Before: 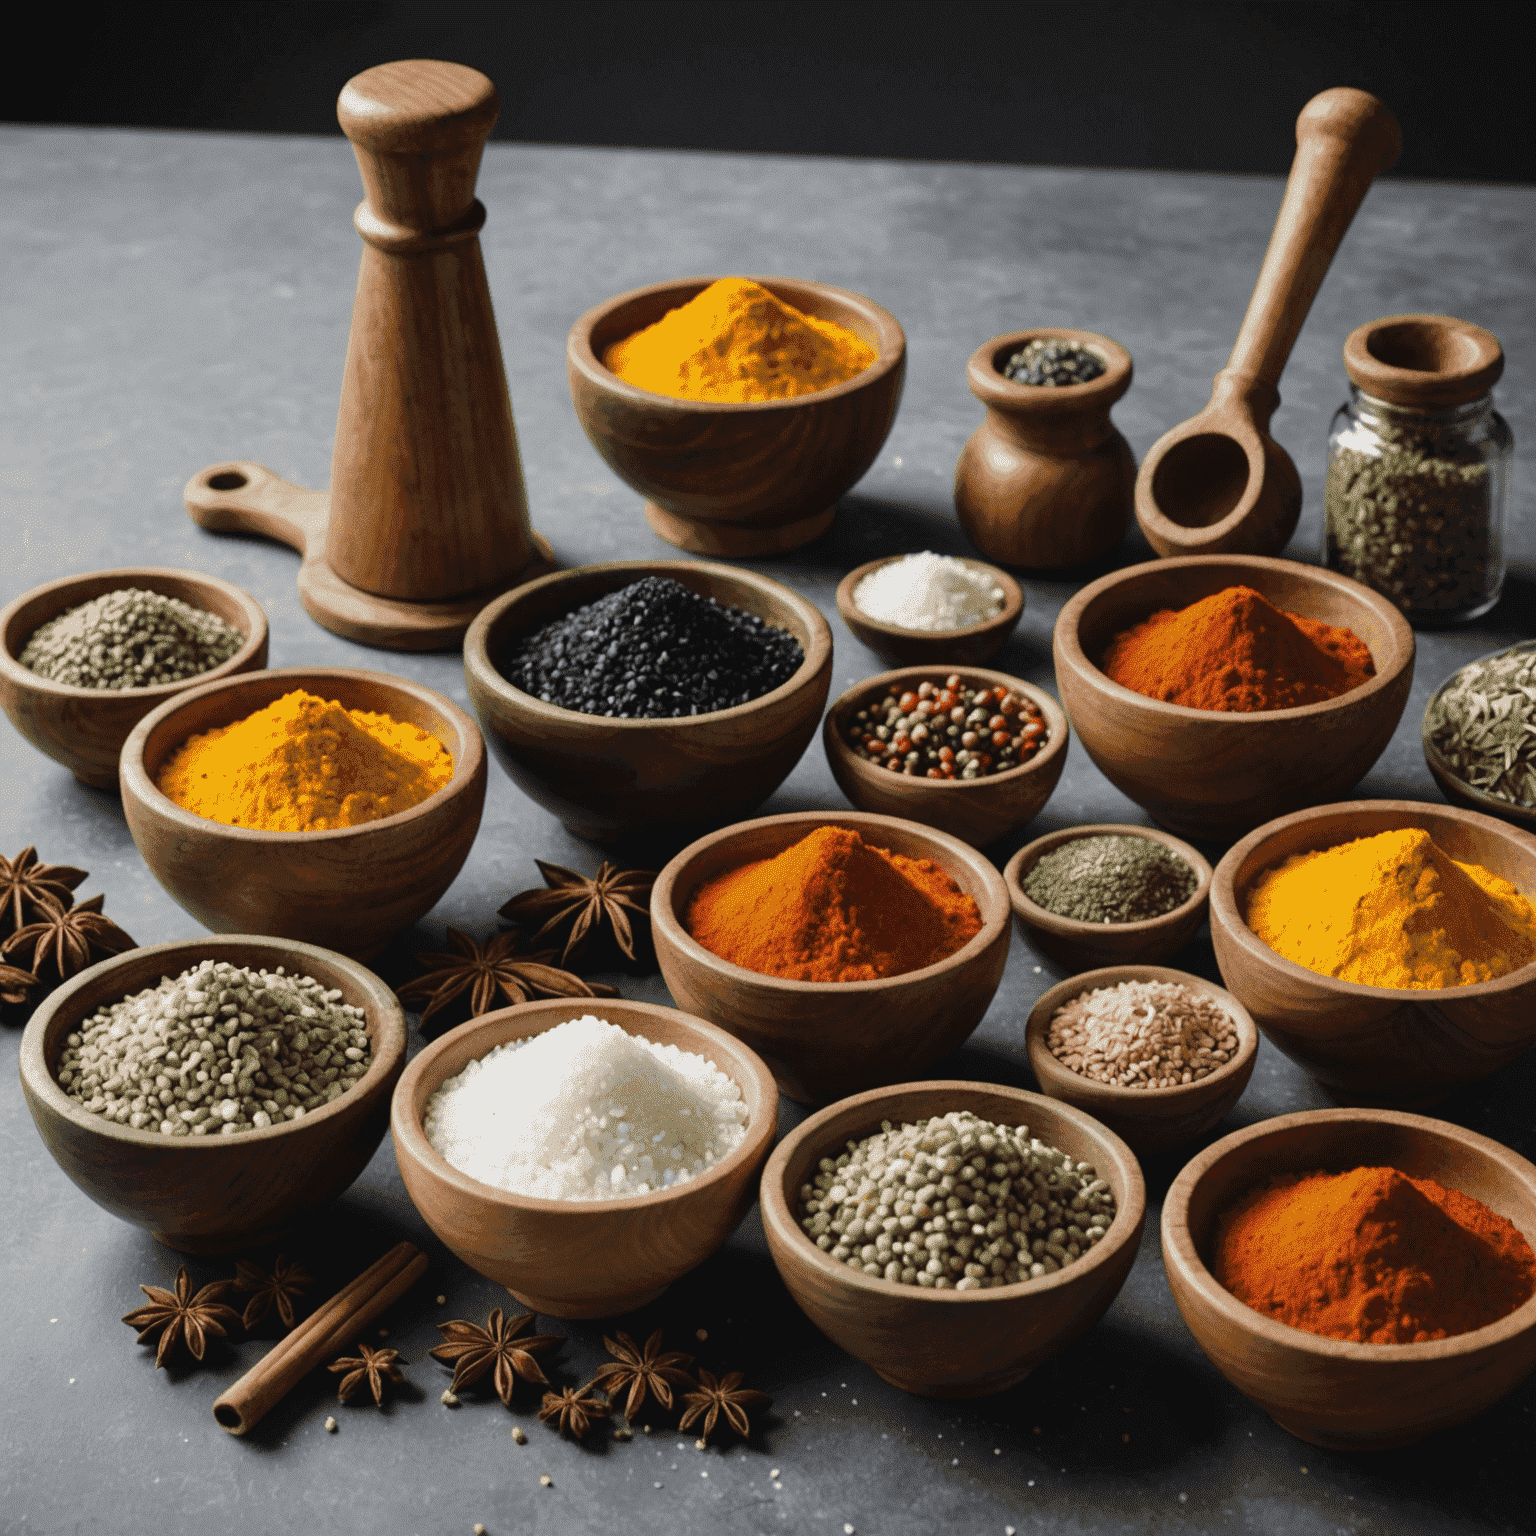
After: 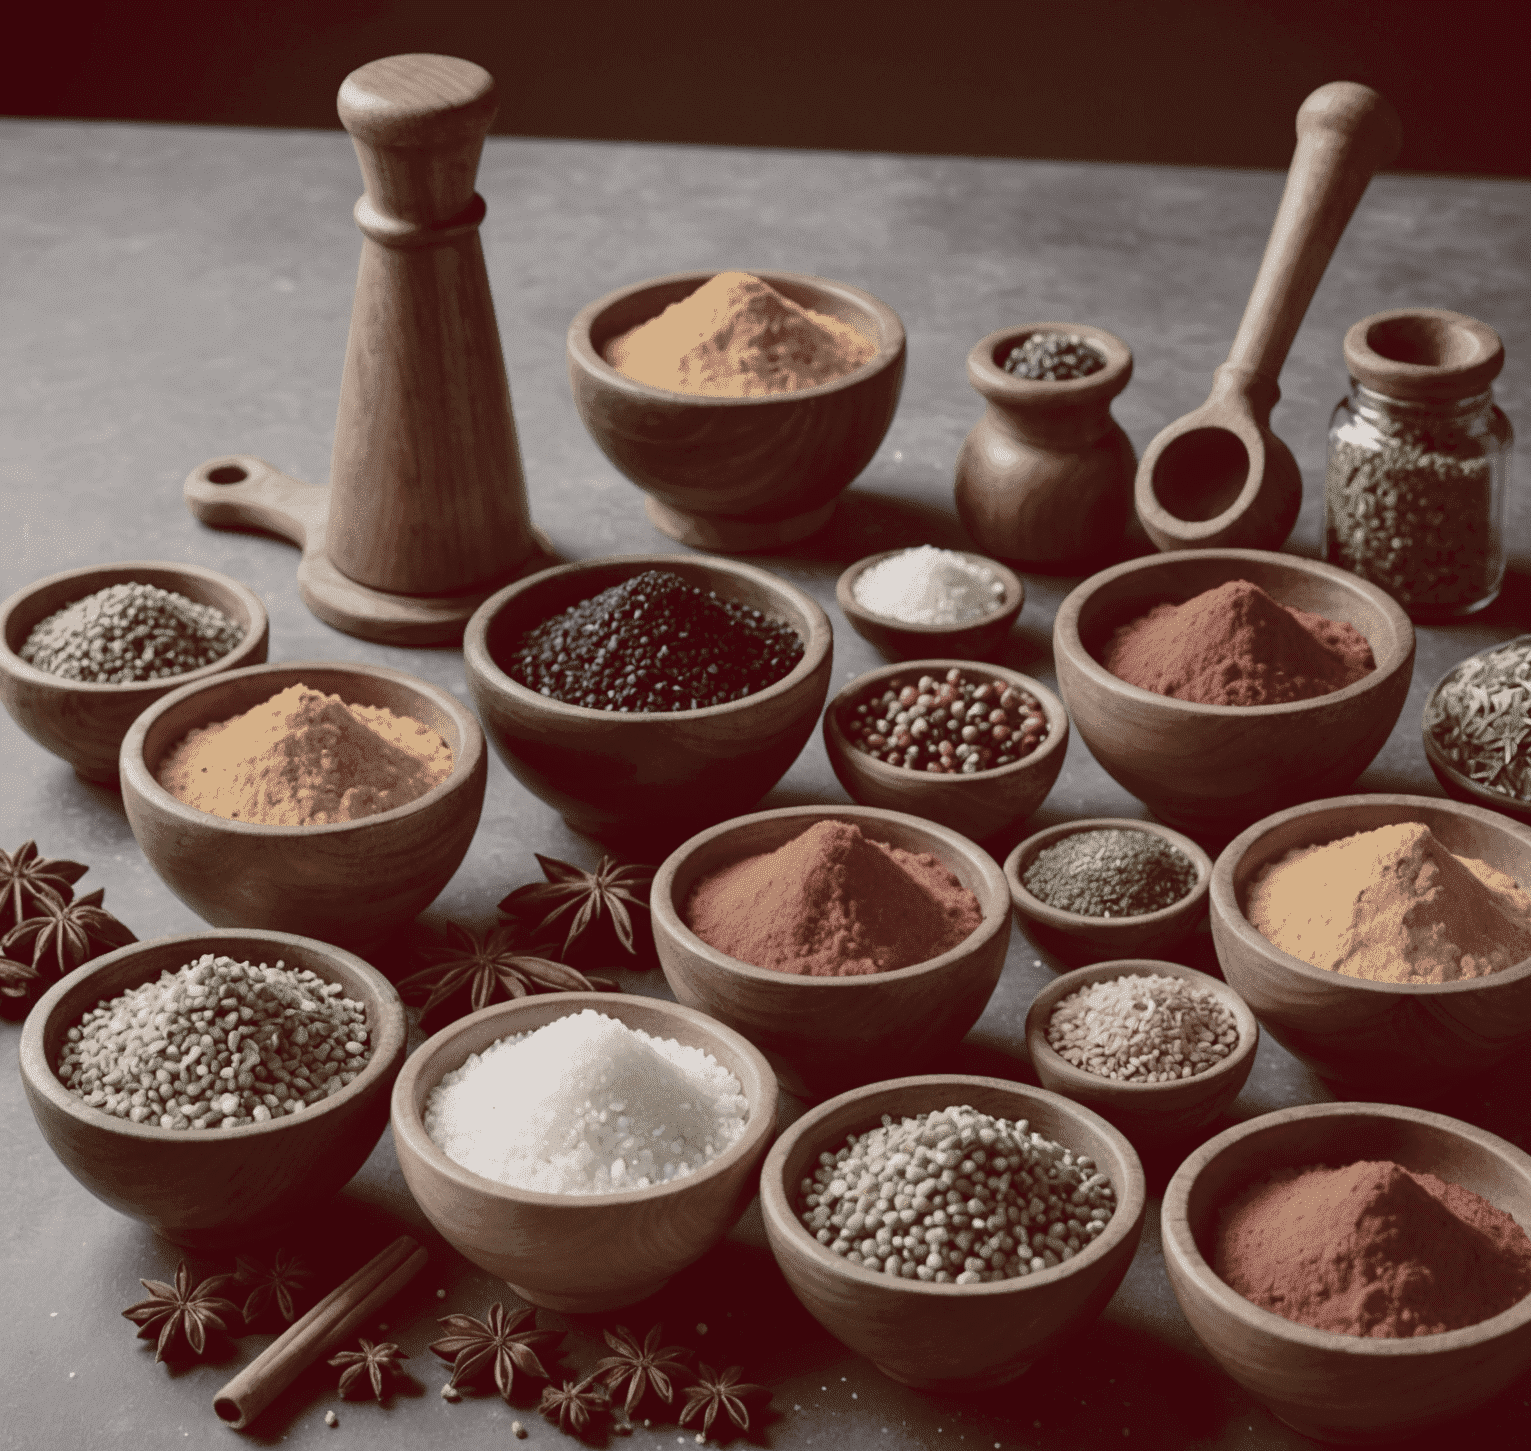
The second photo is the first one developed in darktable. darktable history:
crop: top 0.448%, right 0.264%, bottom 5.045%
color balance rgb: shadows lift › luminance 1%, shadows lift › chroma 0.2%, shadows lift › hue 20°, power › luminance 1%, power › chroma 0.4%, power › hue 34°, highlights gain › luminance 0.8%, highlights gain › chroma 0.4%, highlights gain › hue 44°, global offset › chroma 0.4%, global offset › hue 34°, white fulcrum 0.08 EV, linear chroma grading › shadows -7%, linear chroma grading › highlights -7%, linear chroma grading › global chroma -10%, linear chroma grading › mid-tones -8%, perceptual saturation grading › global saturation -28%, perceptual saturation grading › highlights -20%, perceptual saturation grading › mid-tones -24%, perceptual saturation grading › shadows -24%, perceptual brilliance grading › global brilliance -1%, perceptual brilliance grading › highlights -1%, perceptual brilliance grading › mid-tones -1%, perceptual brilliance grading › shadows -1%, global vibrance -17%, contrast -6%
